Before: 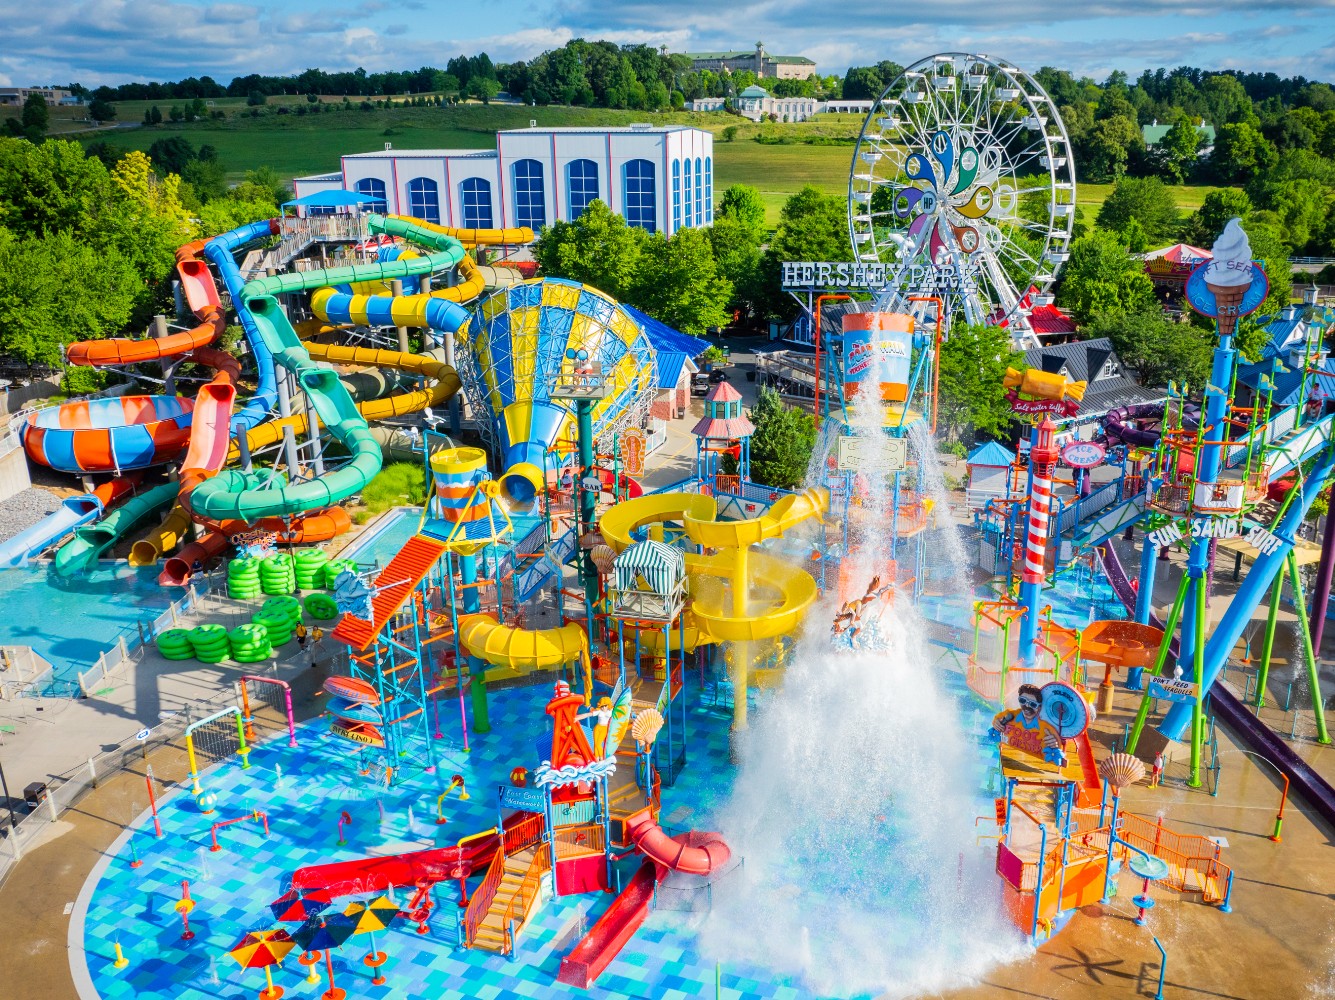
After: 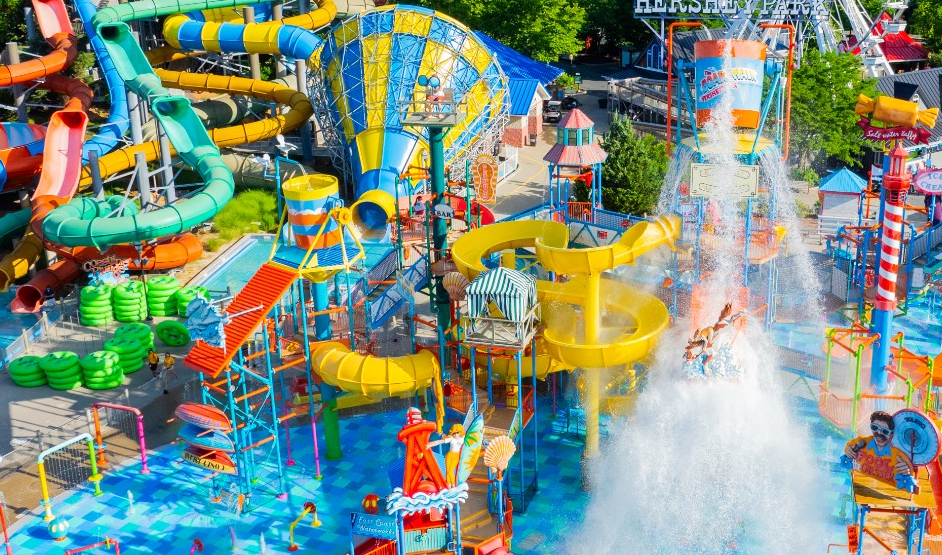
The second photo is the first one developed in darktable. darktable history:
crop: left 11.151%, top 27.392%, right 18.27%, bottom 17.026%
